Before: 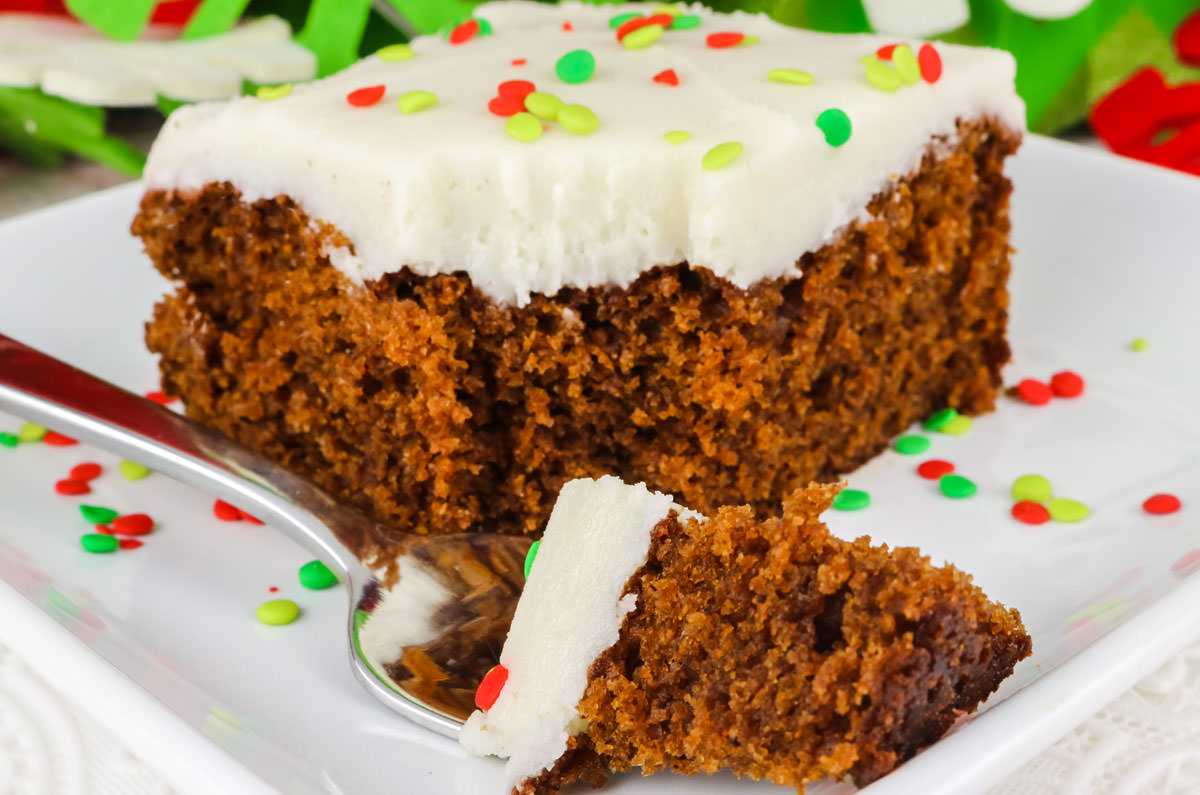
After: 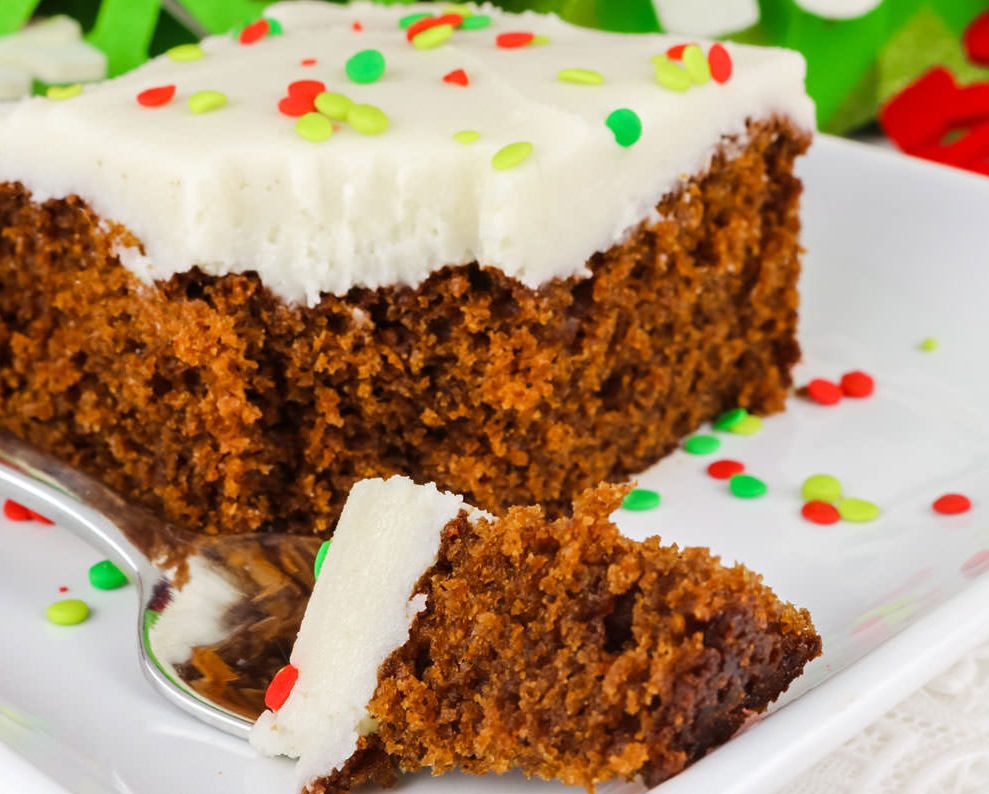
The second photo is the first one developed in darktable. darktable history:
white balance: emerald 1
crop: left 17.582%, bottom 0.031%
